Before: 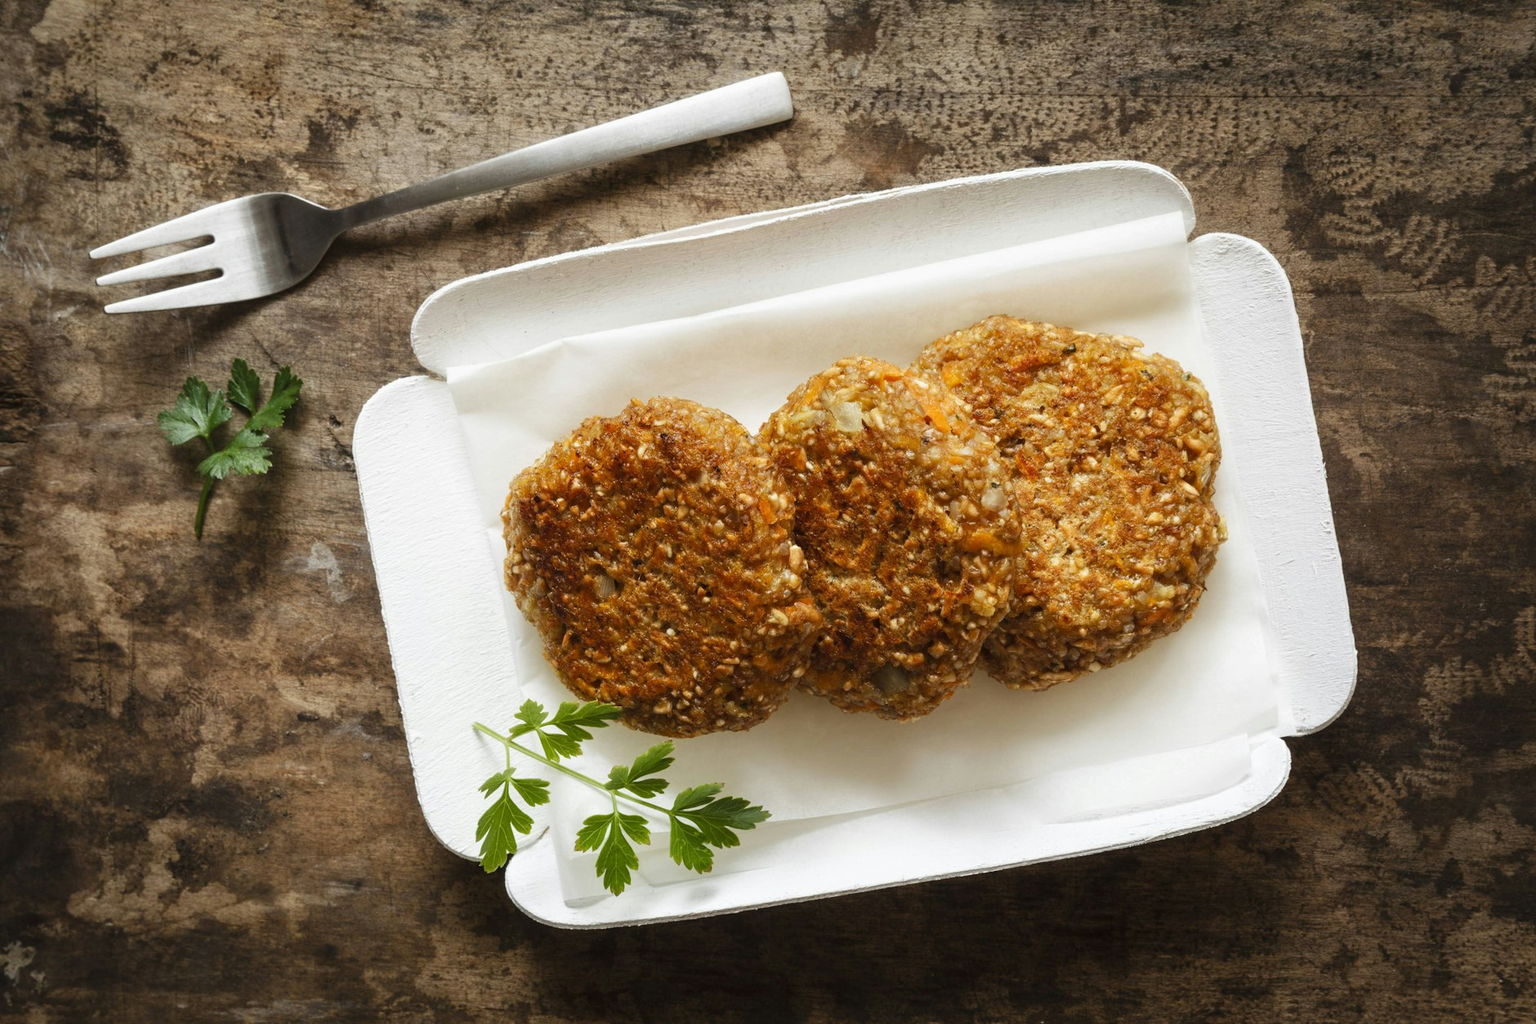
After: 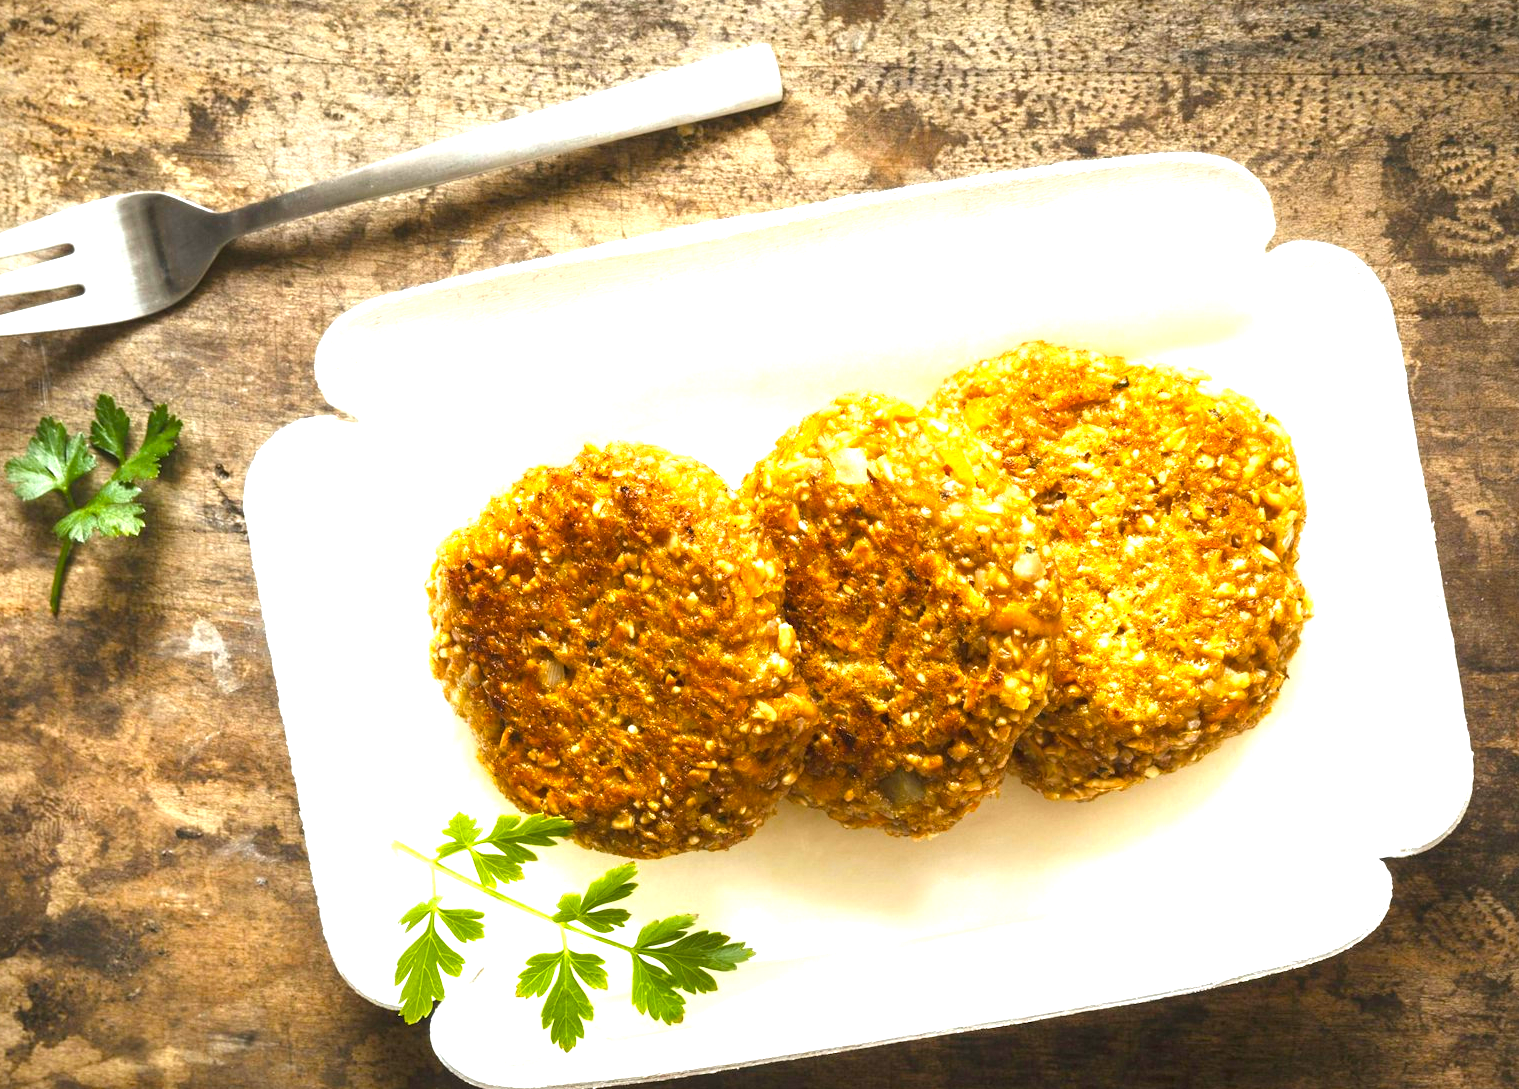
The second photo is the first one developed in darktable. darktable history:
color balance rgb: perceptual saturation grading › global saturation 19.954%, global vibrance 29.349%
exposure: black level correction 0, exposure 1.486 EV, compensate highlight preservation false
crop: left 10.007%, top 3.539%, right 9.176%, bottom 9.527%
contrast brightness saturation: contrast 0.007, saturation -0.059
